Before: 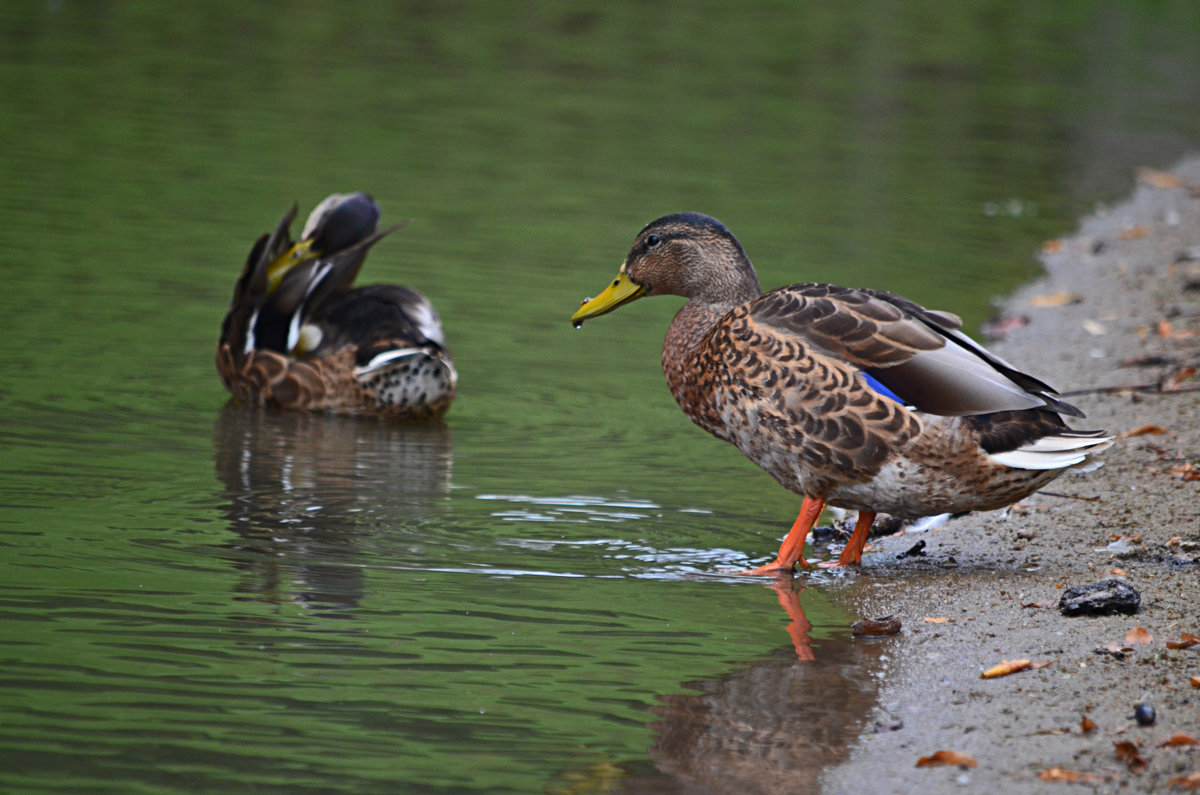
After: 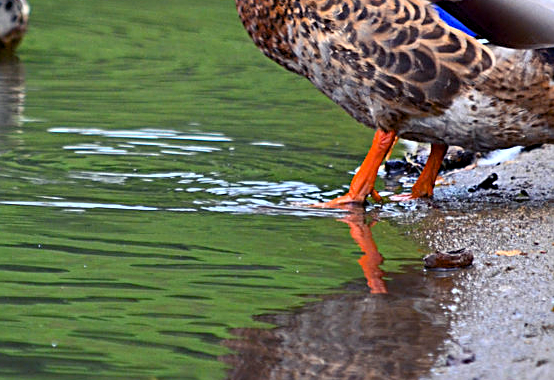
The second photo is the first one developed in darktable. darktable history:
sharpen: on, module defaults
crop: left 35.731%, top 46.267%, right 18.096%, bottom 5.928%
exposure: black level correction 0.003, exposure 0.387 EV, compensate highlight preservation false
shadows and highlights: shadows 75.66, highlights -26.08, soften with gaussian
color balance rgb: shadows lift › luminance -21.433%, shadows lift › chroma 6.522%, shadows lift › hue 267.71°, global offset › luminance -0.469%, perceptual saturation grading › global saturation 30.712%, contrast 3.878%
